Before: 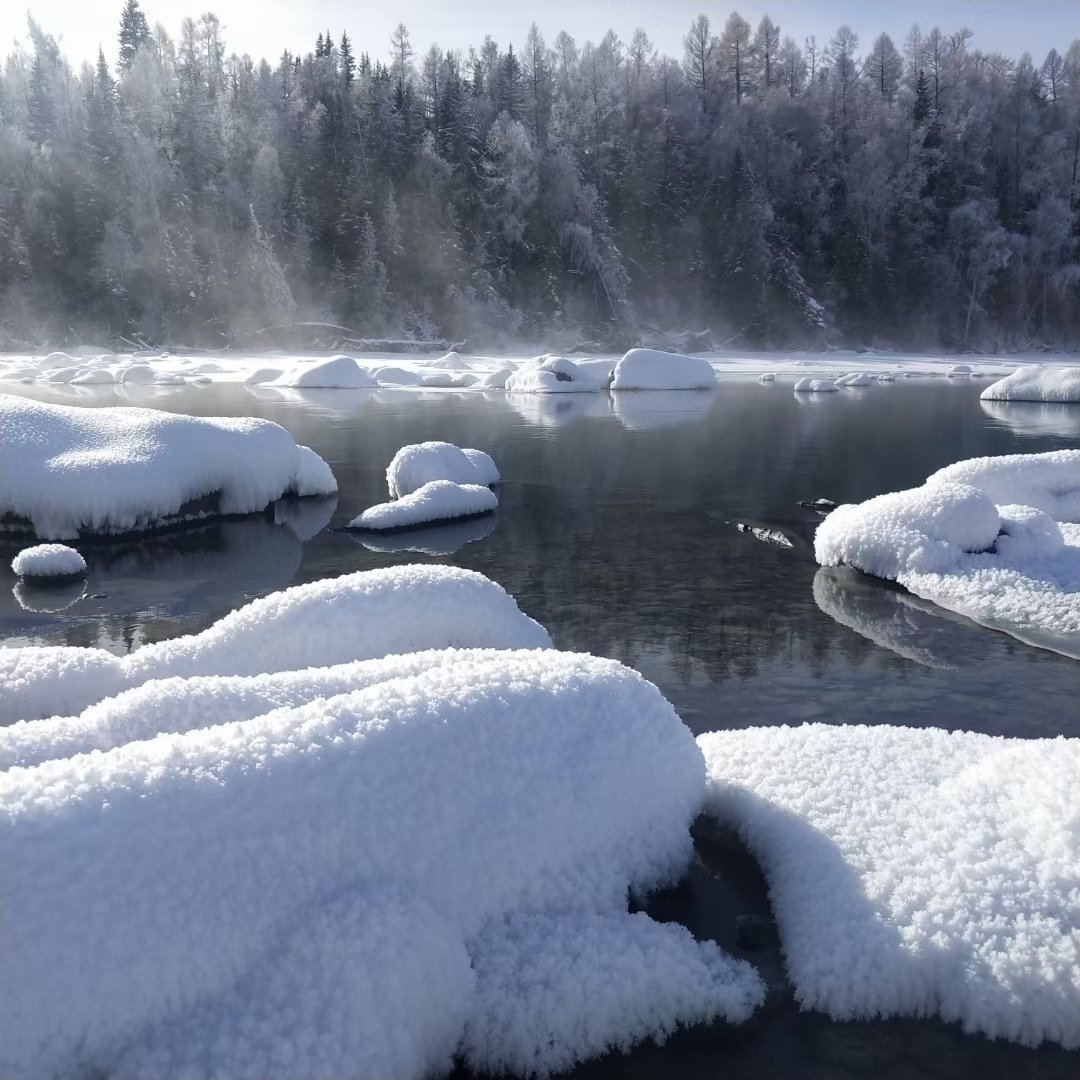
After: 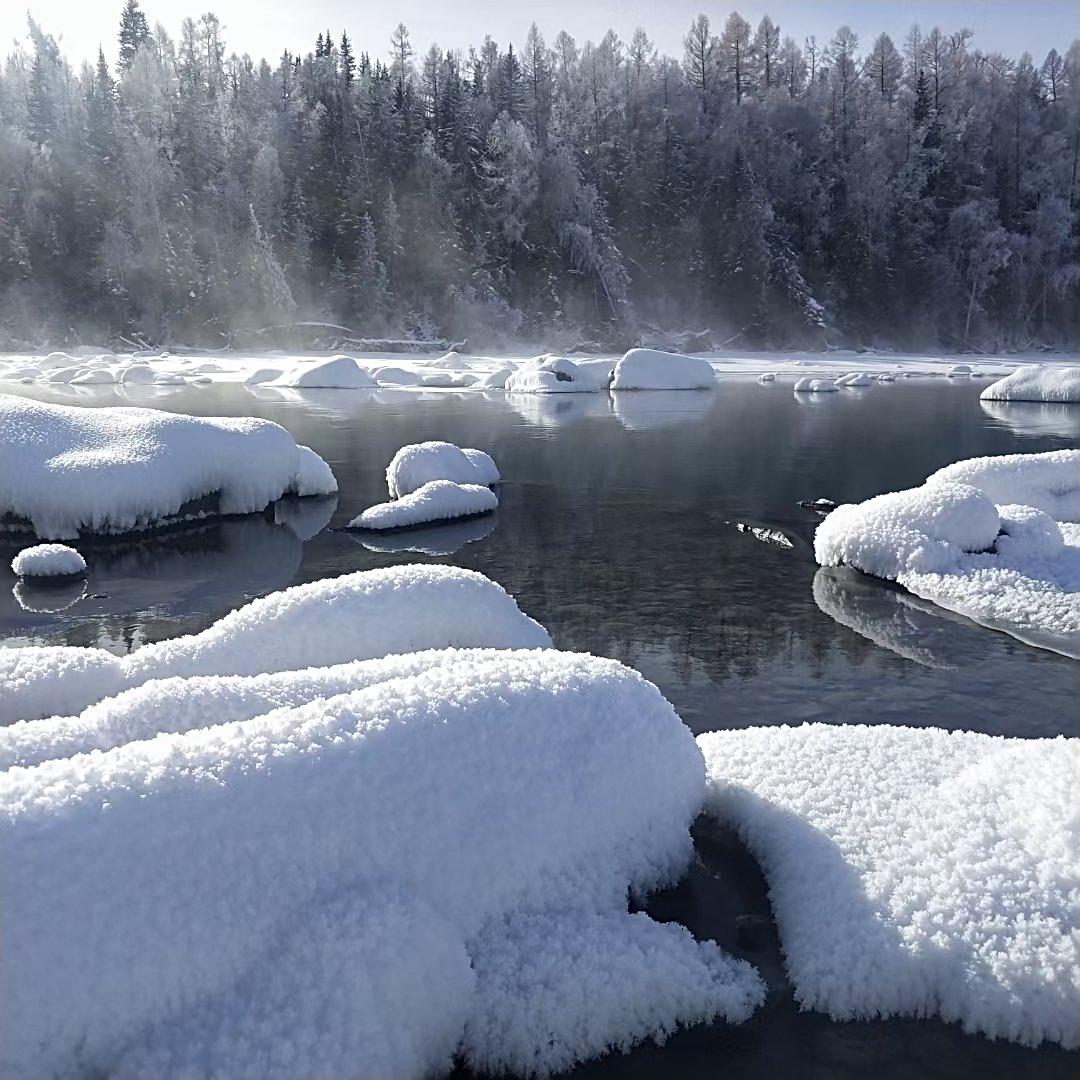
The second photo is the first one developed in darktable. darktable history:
sharpen: radius 2.552, amount 0.642
